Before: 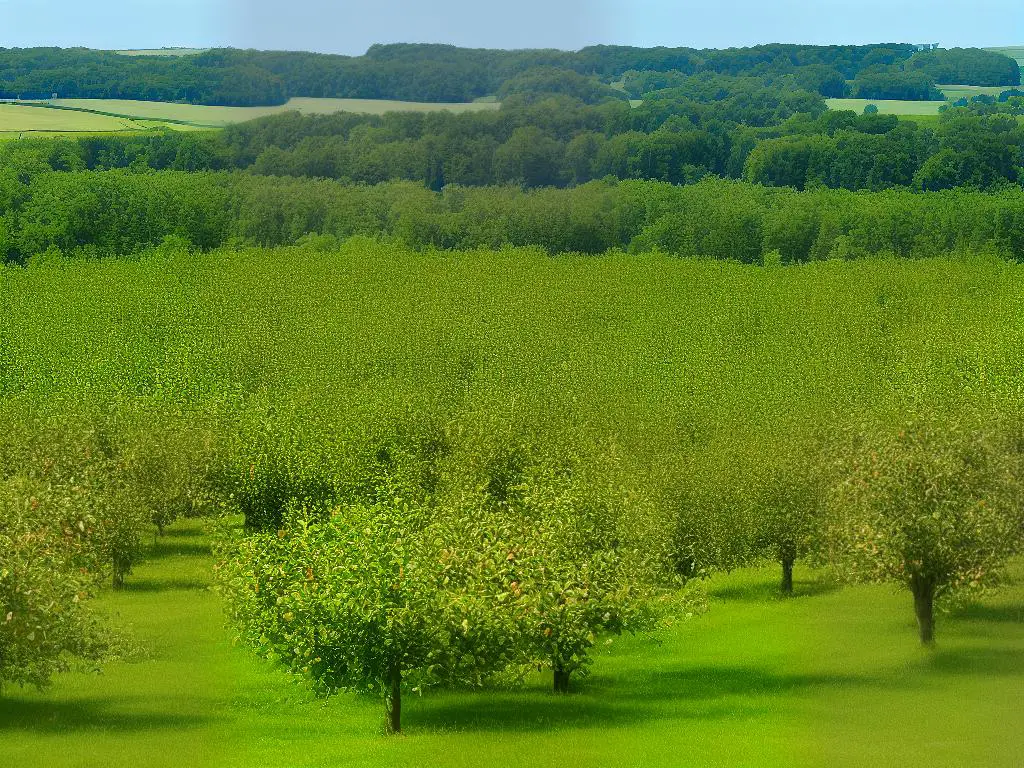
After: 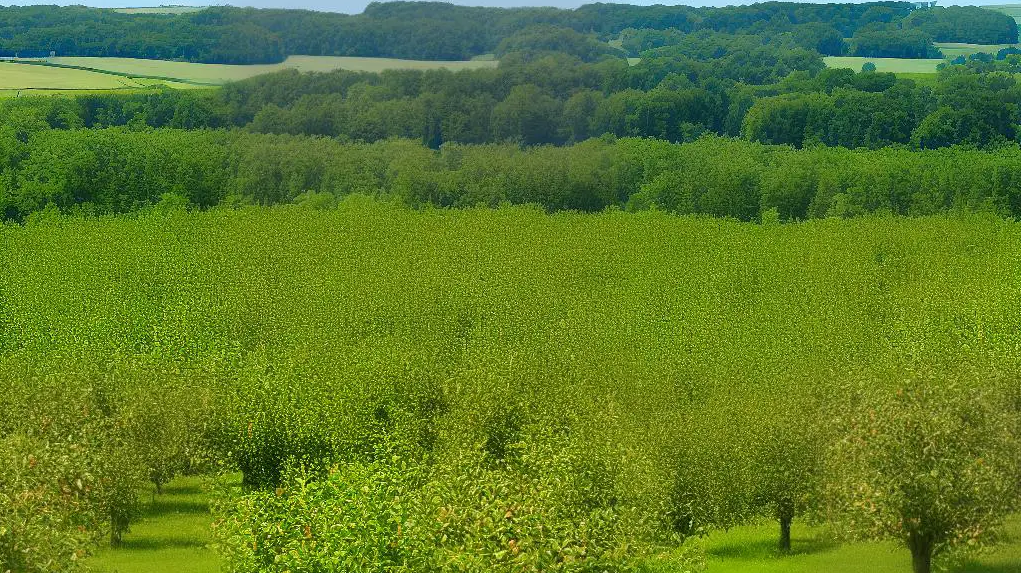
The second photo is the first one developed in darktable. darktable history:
crop: left 0.234%, top 5.513%, bottom 19.796%
